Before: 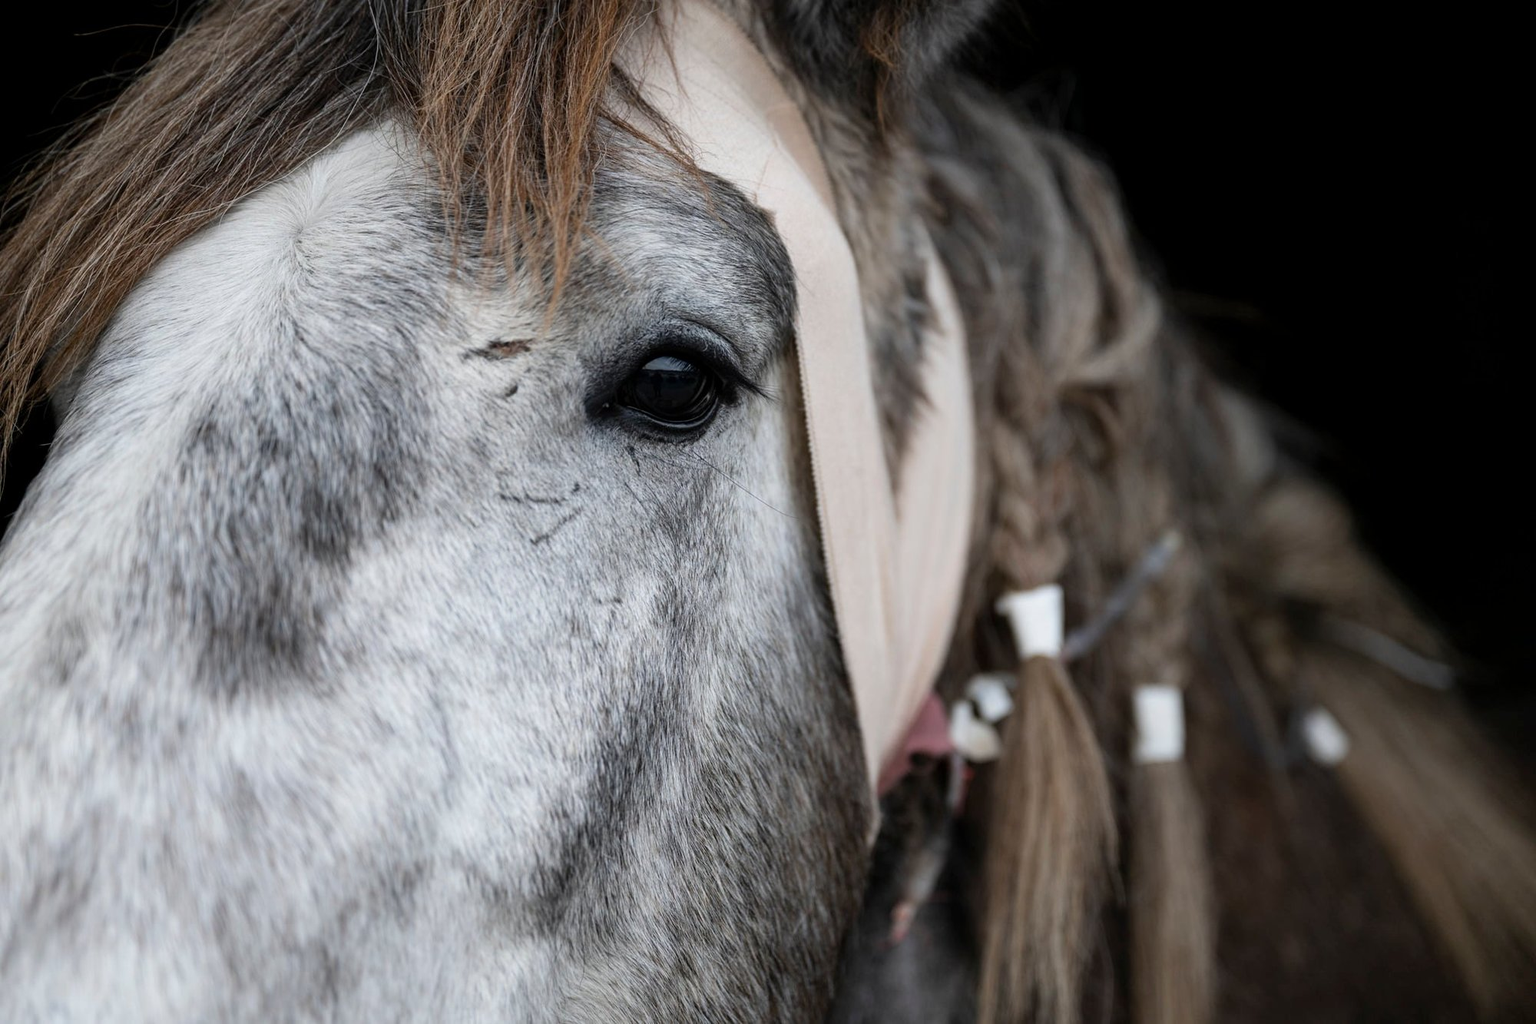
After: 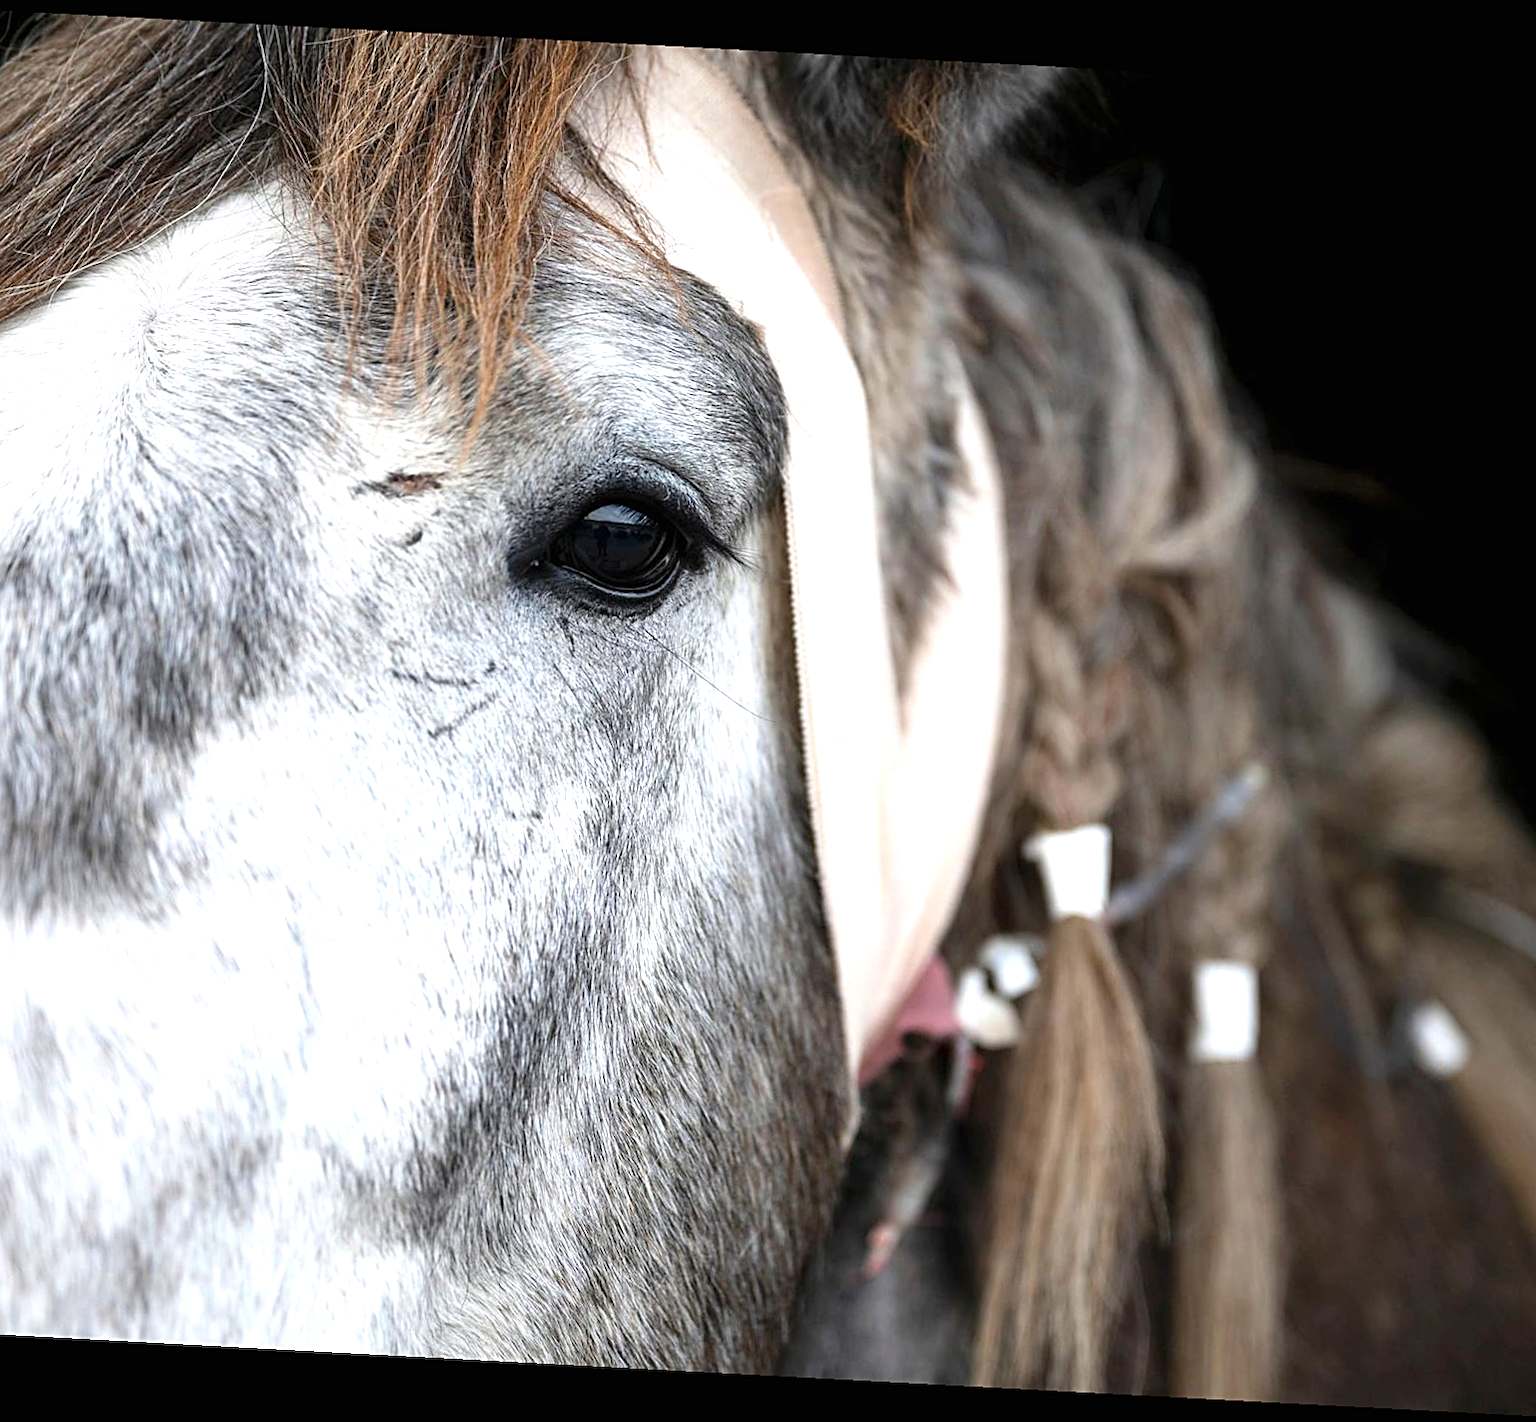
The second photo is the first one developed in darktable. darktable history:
crop and rotate: angle -3.05°, left 14.074%, top 0.034%, right 10.952%, bottom 0.088%
color balance rgb: perceptual saturation grading › global saturation 10.233%
exposure: black level correction 0, exposure 1.001 EV, compensate exposure bias true, compensate highlight preservation false
sharpen: on, module defaults
